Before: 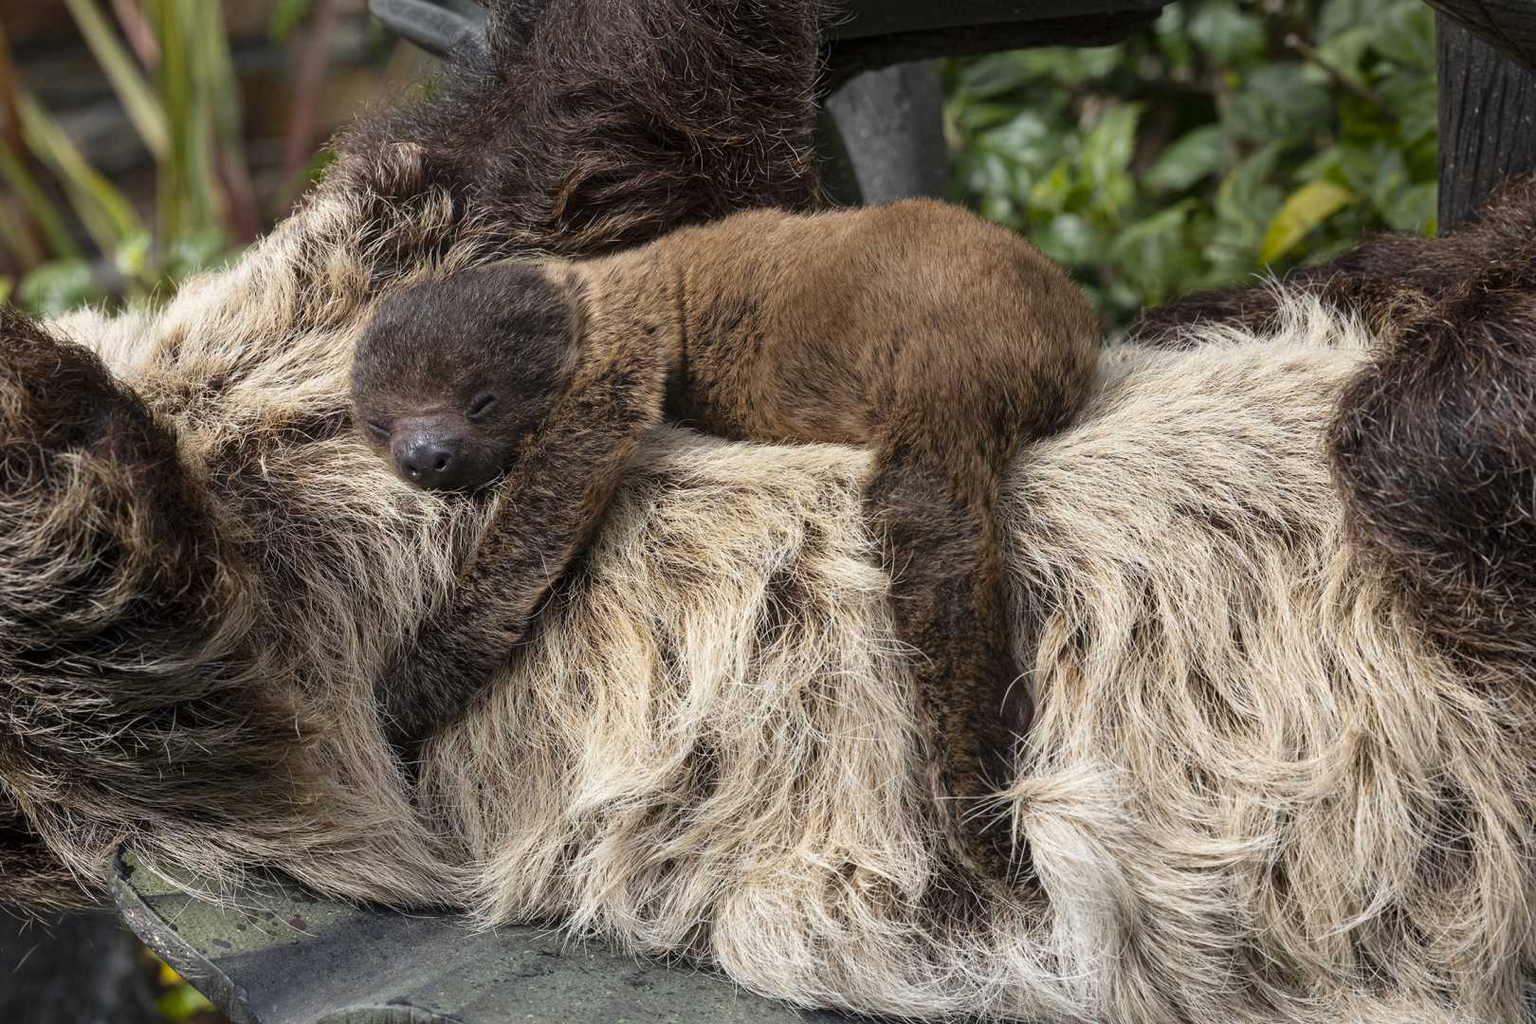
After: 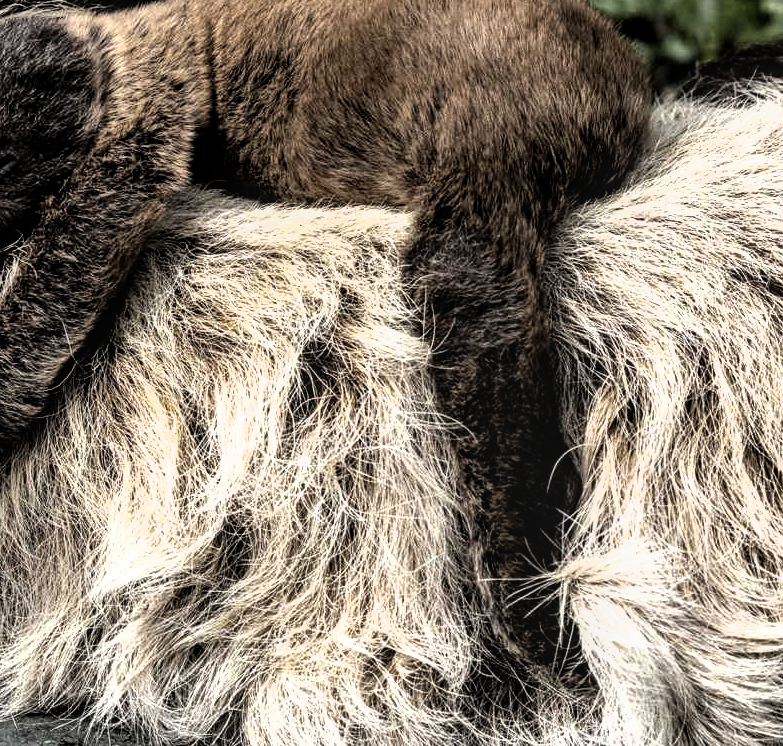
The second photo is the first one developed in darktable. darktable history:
filmic rgb: black relative exposure -8.23 EV, white relative exposure 2.22 EV, hardness 7.05, latitude 85.61%, contrast 1.703, highlights saturation mix -3.72%, shadows ↔ highlights balance -2.67%, color science v4 (2020)
local contrast: on, module defaults
shadows and highlights: soften with gaussian
crop: left 31.376%, top 24.301%, right 20.243%, bottom 6.604%
